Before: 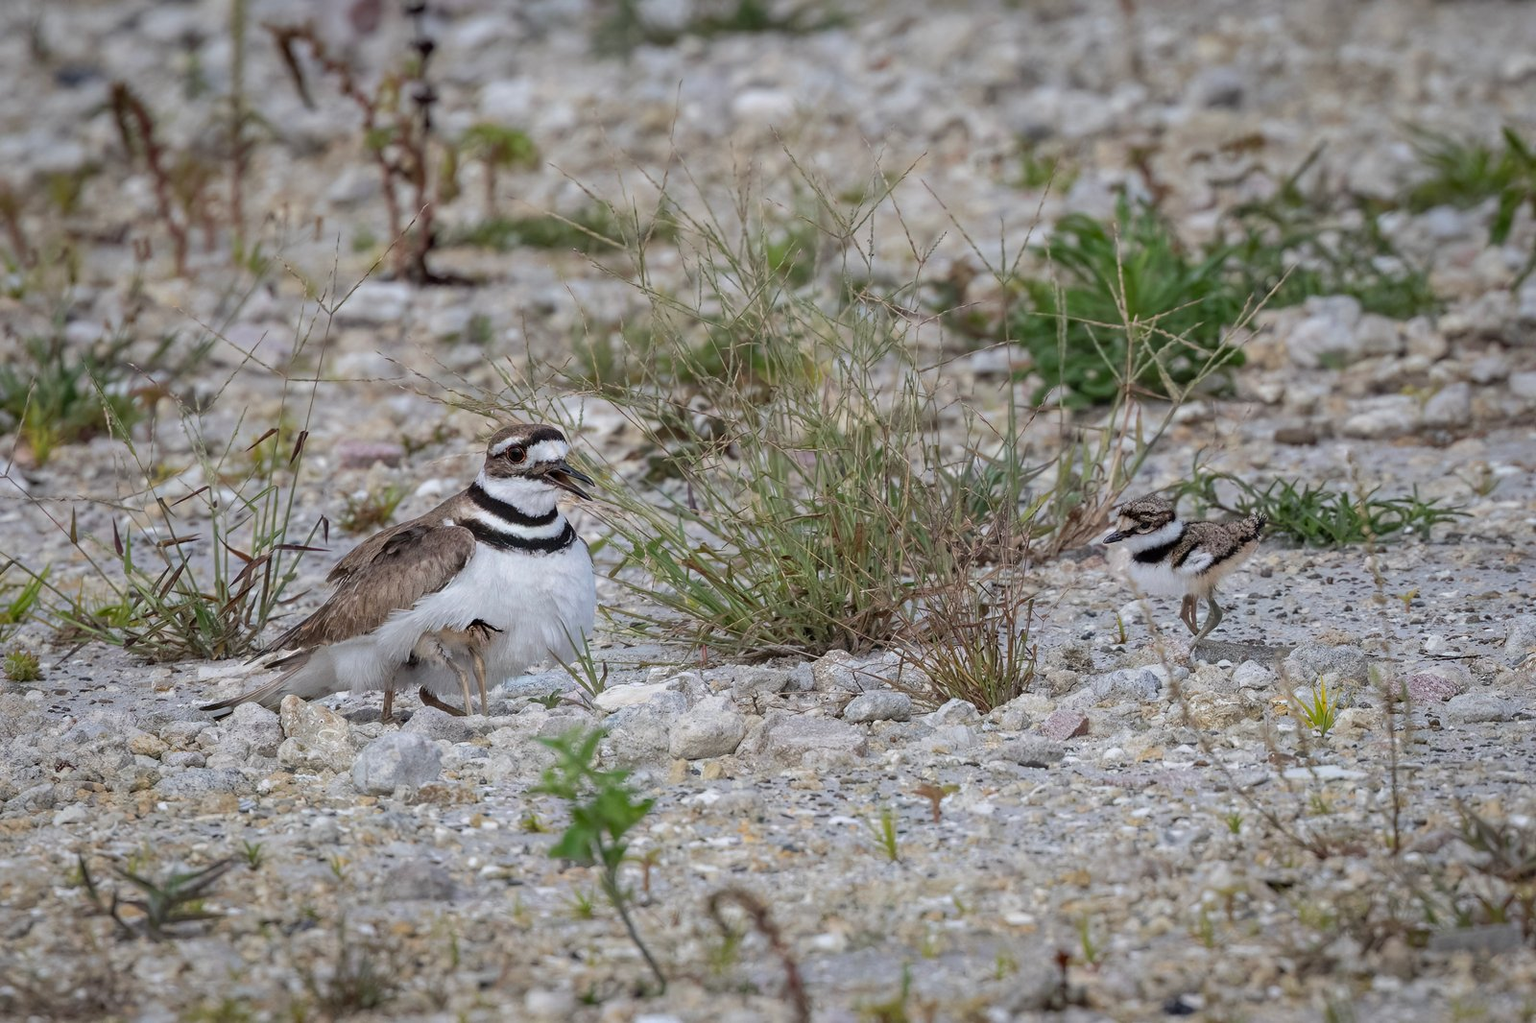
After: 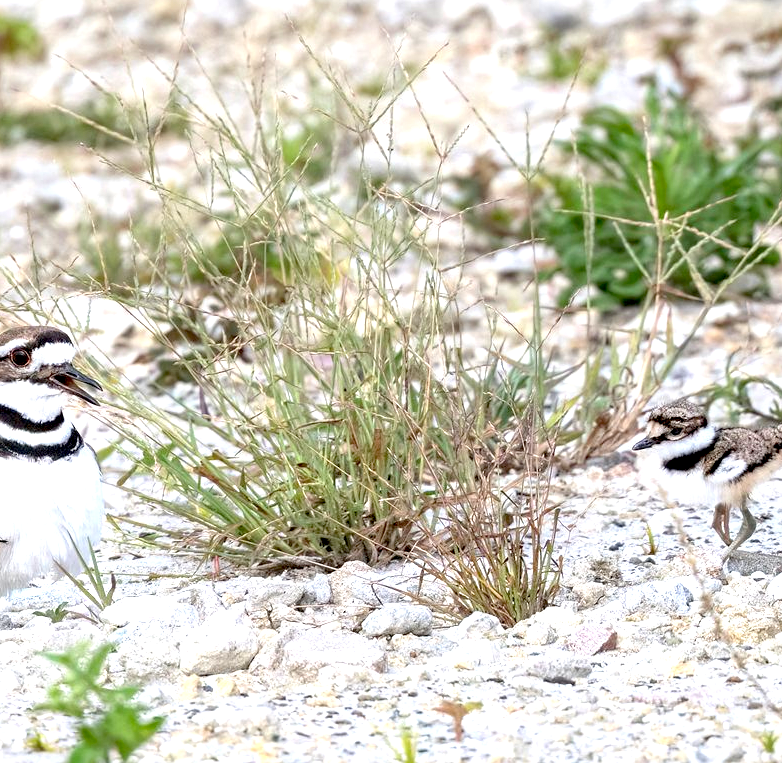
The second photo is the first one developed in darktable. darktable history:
crop: left 32.334%, top 10.934%, right 18.764%, bottom 17.431%
exposure: black level correction 0.009, exposure 1.426 EV, compensate highlight preservation false
